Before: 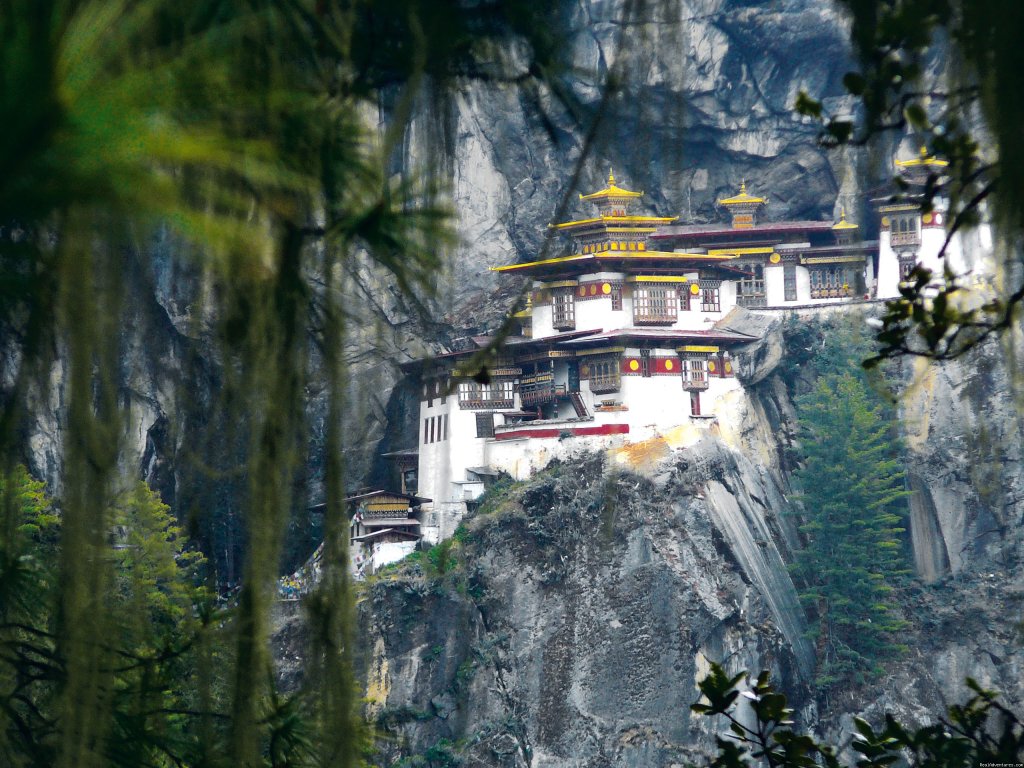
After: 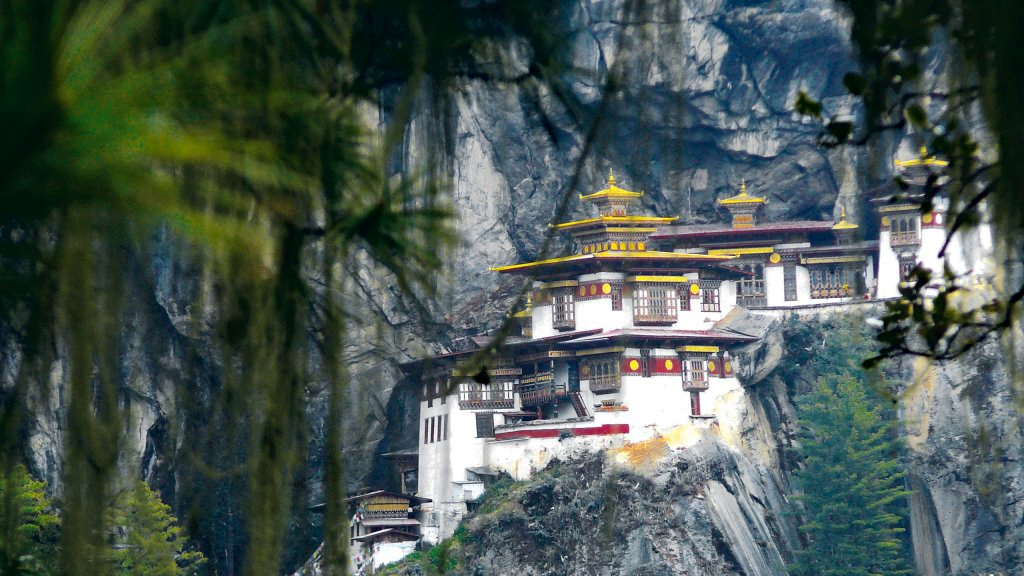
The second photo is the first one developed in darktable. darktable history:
crop: bottom 24.967%
haze removal: compatibility mode true, adaptive false
